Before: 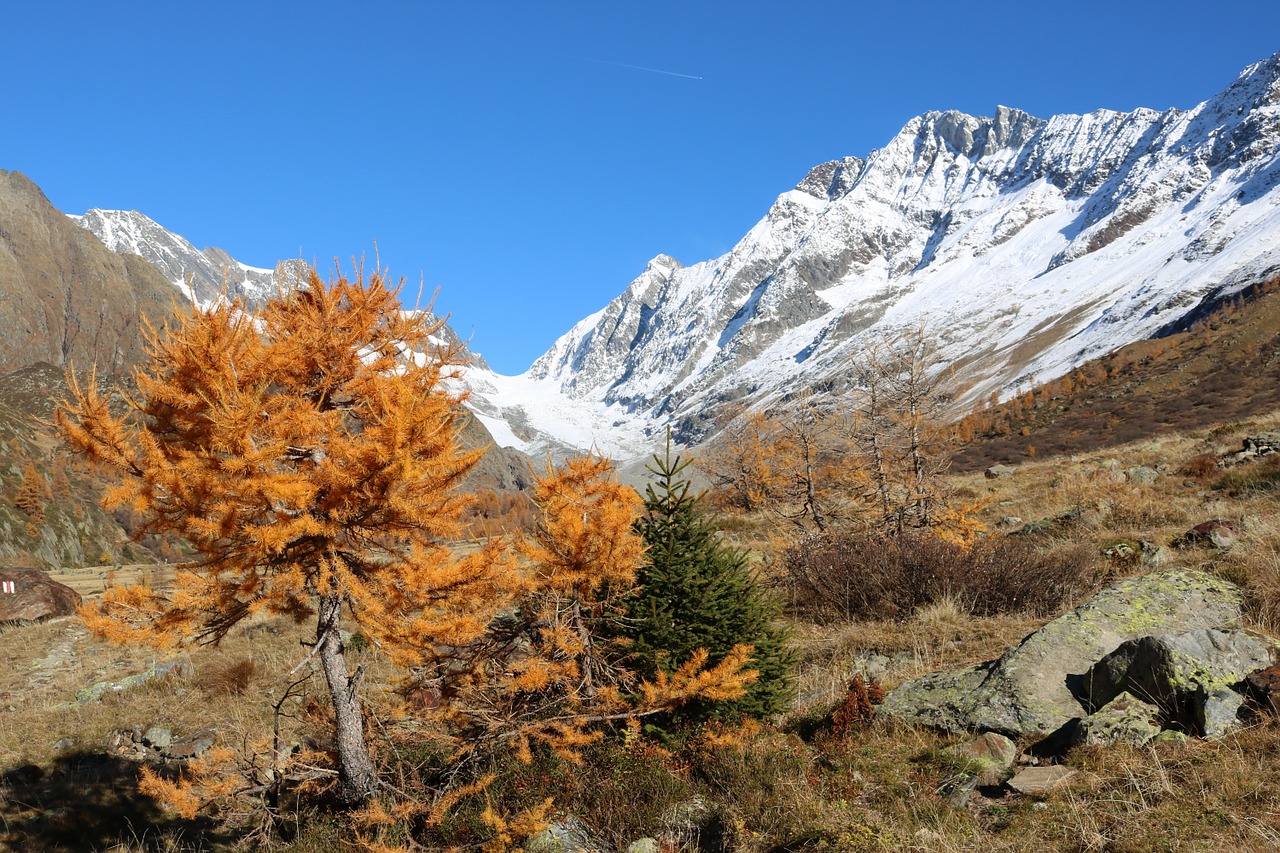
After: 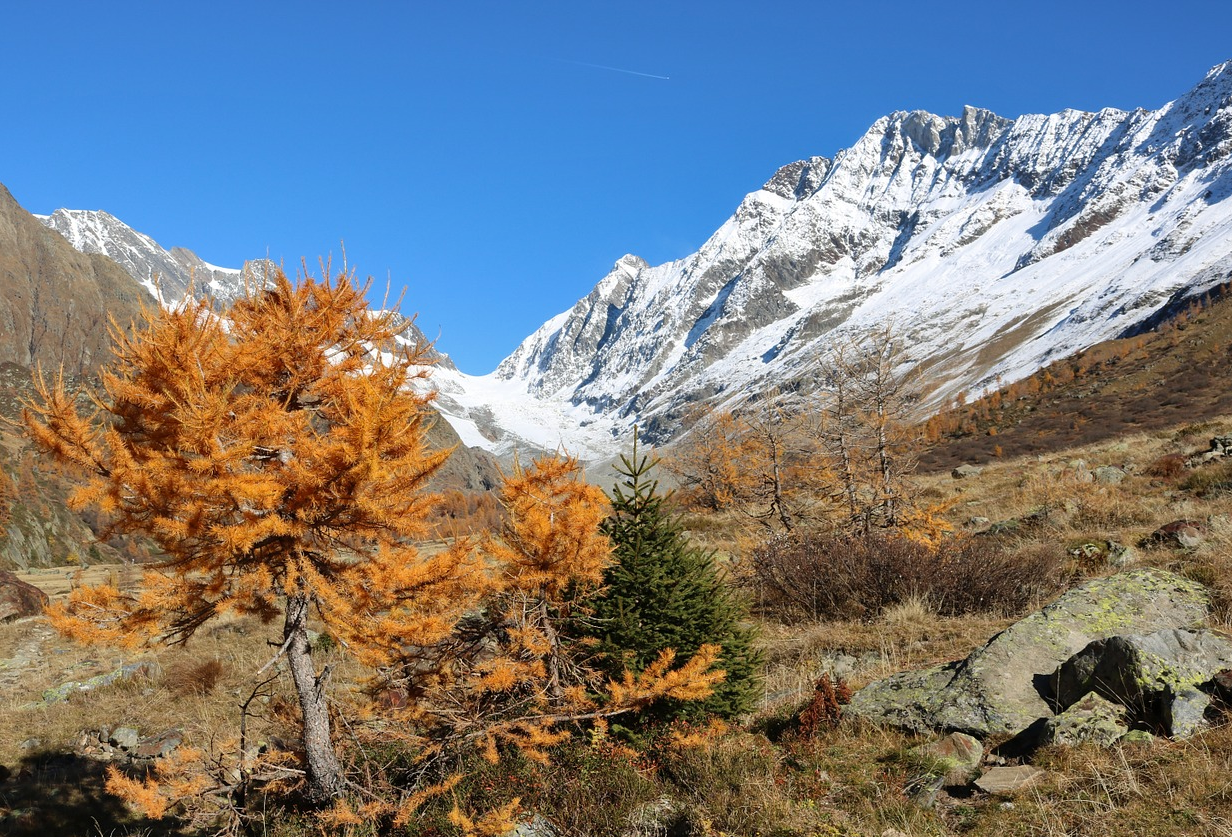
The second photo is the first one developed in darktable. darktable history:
crop and rotate: left 2.651%, right 1.024%, bottom 1.769%
shadows and highlights: low approximation 0.01, soften with gaussian
